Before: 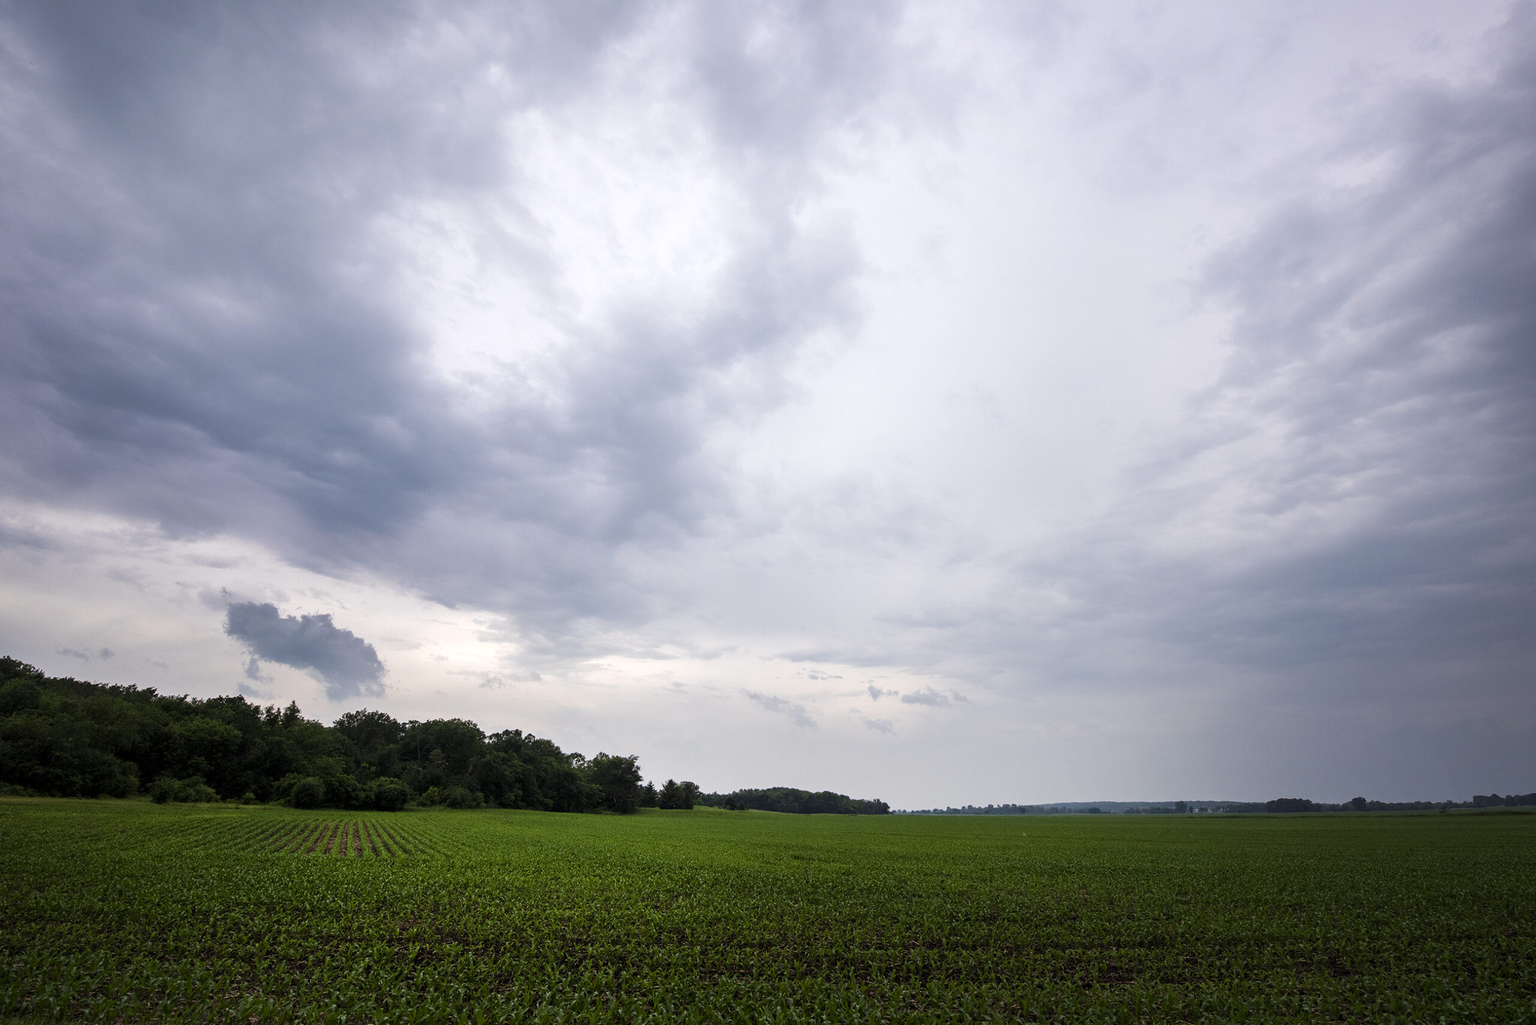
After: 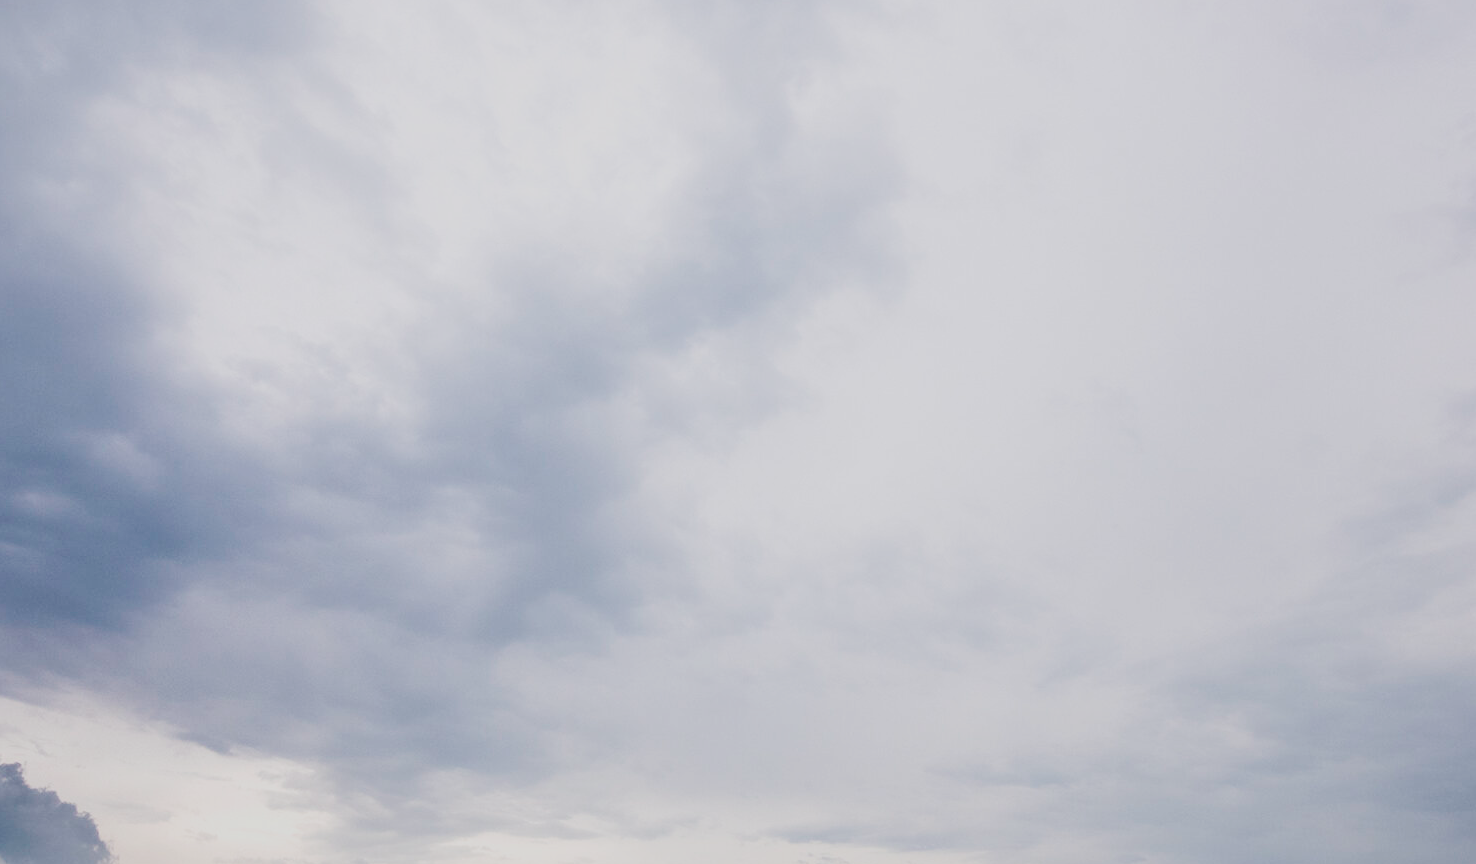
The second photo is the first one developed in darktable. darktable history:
exposure: black level correction 0.001, exposure -0.198 EV, compensate highlight preservation false
crop: left 20.704%, top 15.258%, right 21.614%, bottom 34.126%
contrast brightness saturation: contrast 0.178, saturation 0.3
filmic rgb: black relative exposure -7.65 EV, white relative exposure 4.56 EV, hardness 3.61, add noise in highlights 0, preserve chrominance no, color science v3 (2019), use custom middle-gray values true, contrast in highlights soft, enable highlight reconstruction true
